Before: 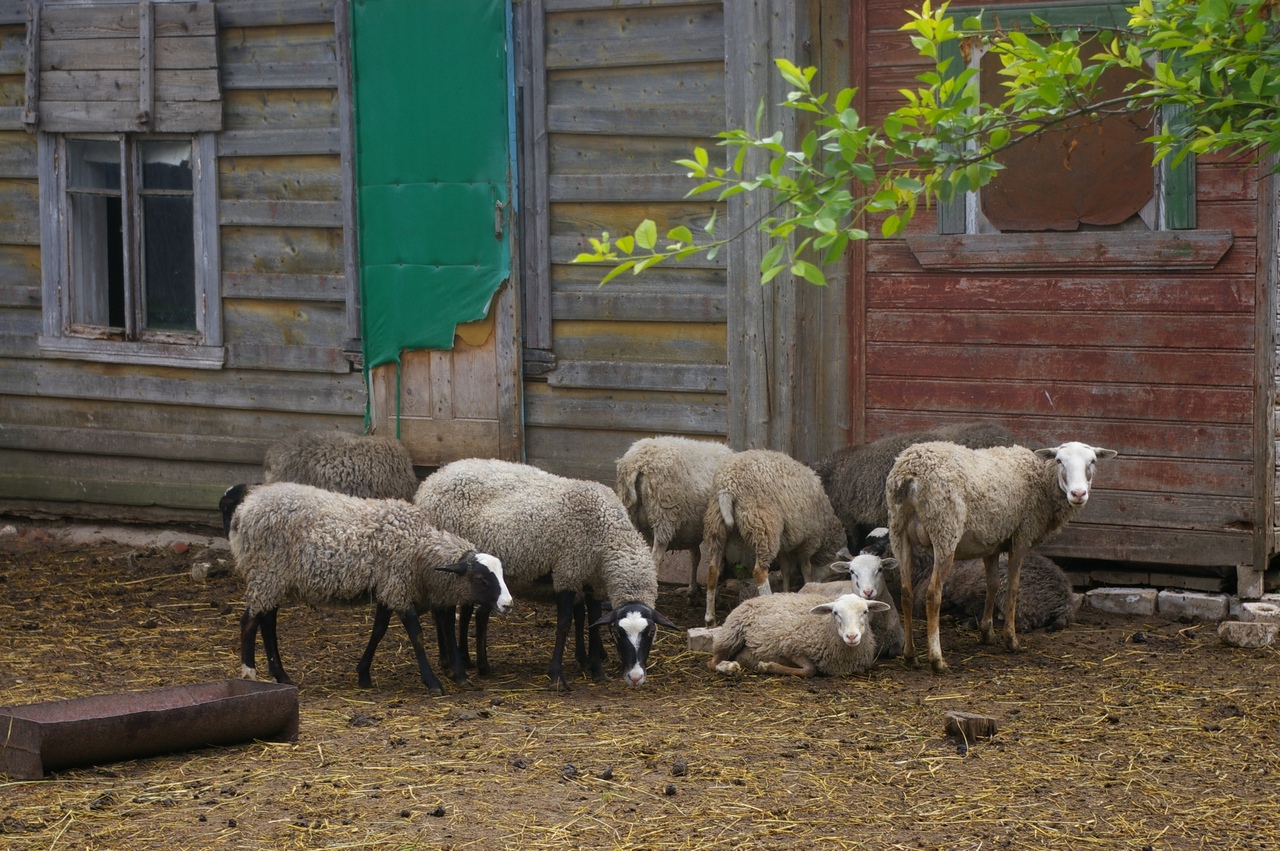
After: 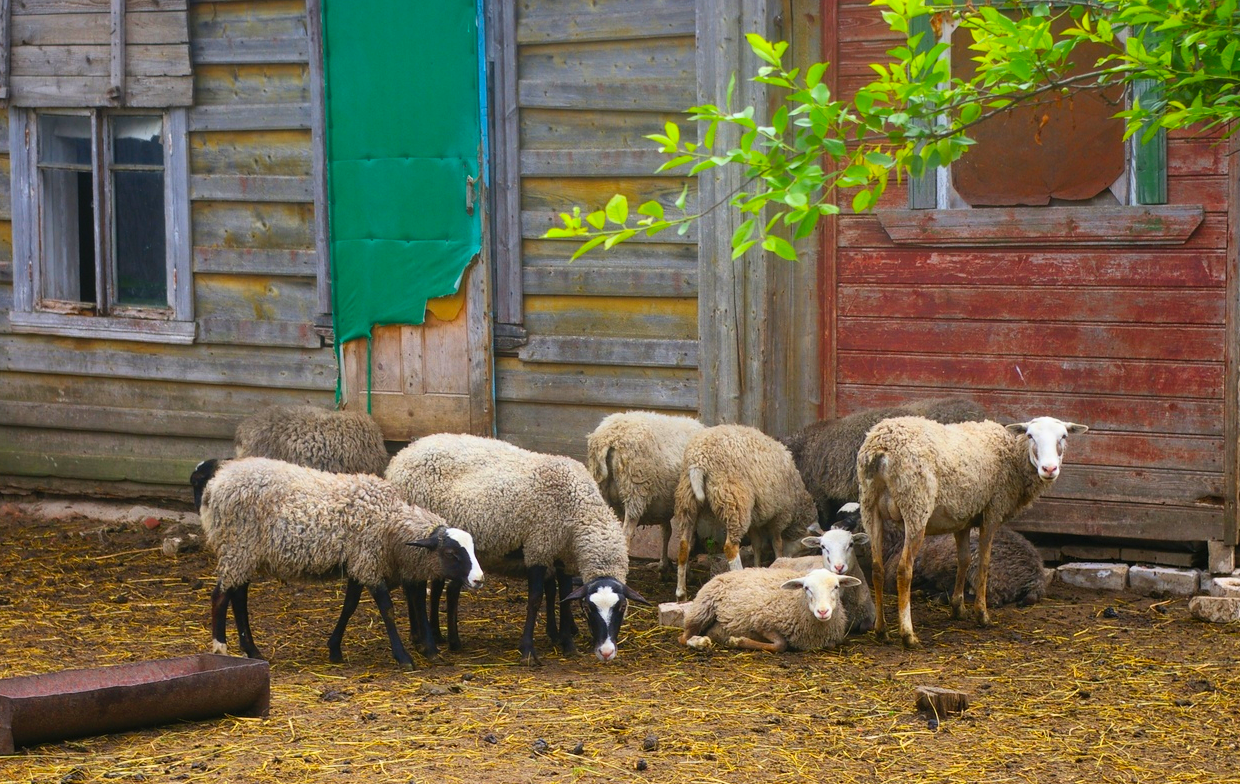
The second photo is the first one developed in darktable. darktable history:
crop: left 2.318%, top 2.979%, right 0.761%, bottom 4.873%
base curve: curves: ch0 [(0, 0) (0.989, 0.992)], preserve colors none
contrast brightness saturation: contrast 0.2, brightness 0.194, saturation 0.785
